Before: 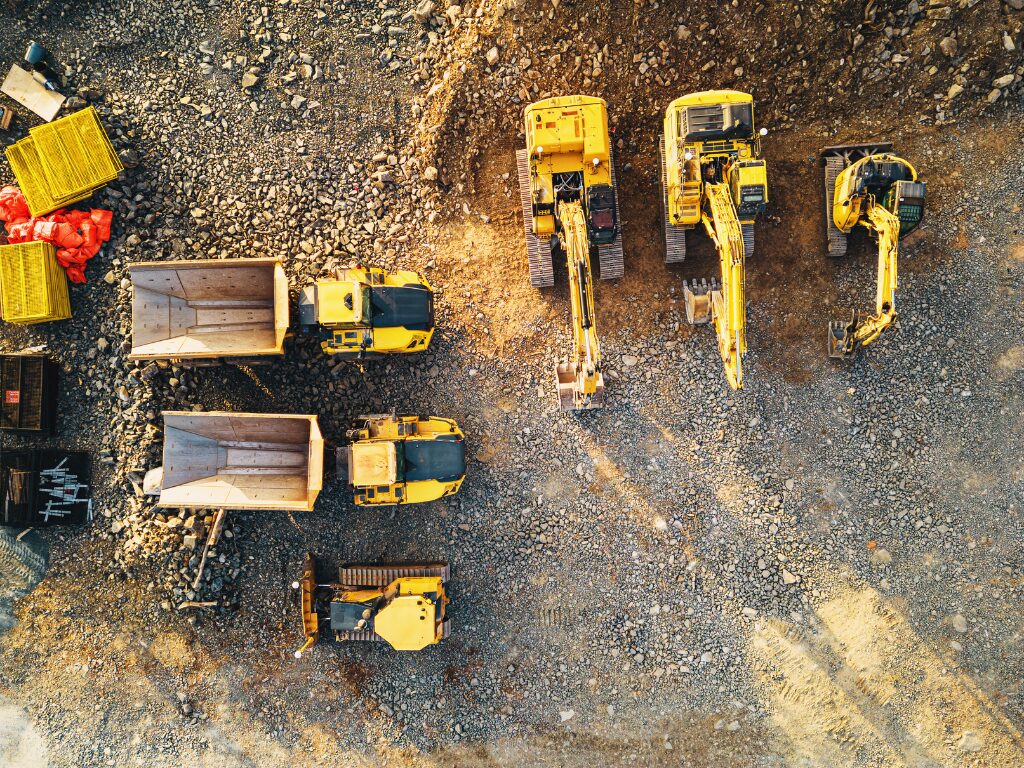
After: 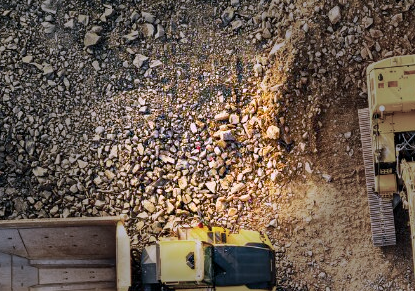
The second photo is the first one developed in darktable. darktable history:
vignetting: fall-off start 31.28%, fall-off radius 34.64%, brightness -0.575
color calibration: illuminant as shot in camera, x 0.37, y 0.382, temperature 4313.32 K
color balance rgb: shadows lift › chroma 2%, shadows lift › hue 217.2°, power › chroma 0.25%, power › hue 60°, highlights gain › chroma 1.5%, highlights gain › hue 309.6°, global offset › luminance -0.5%, perceptual saturation grading › global saturation 15%, global vibrance 20%
crop: left 15.452%, top 5.459%, right 43.956%, bottom 56.62%
